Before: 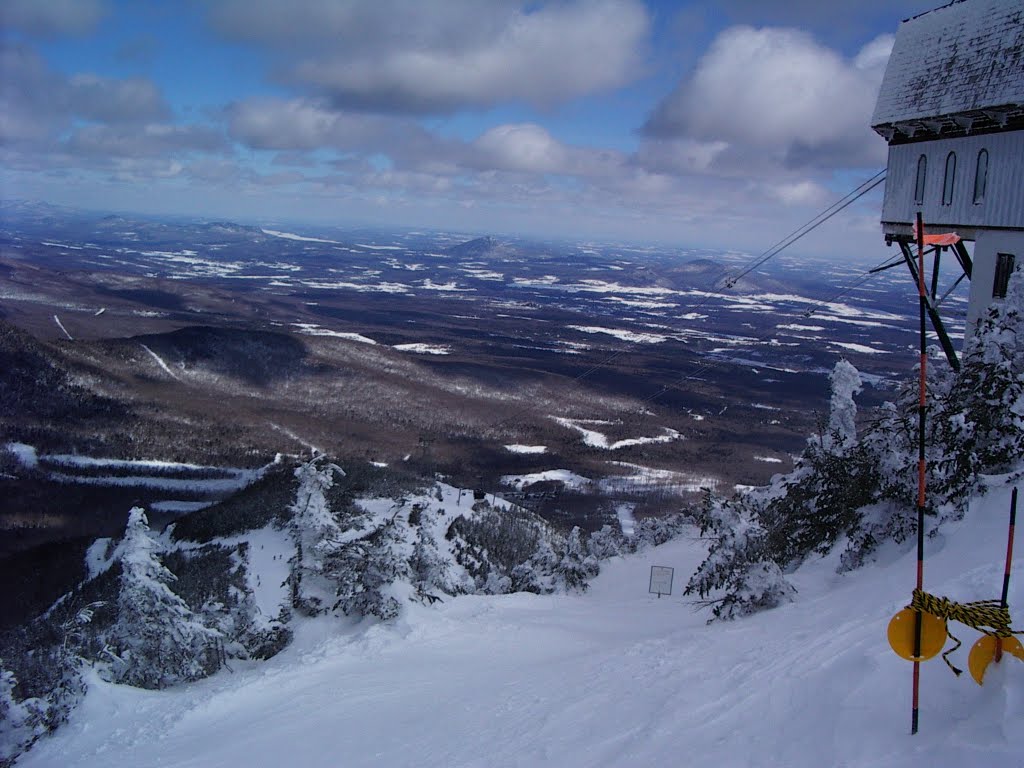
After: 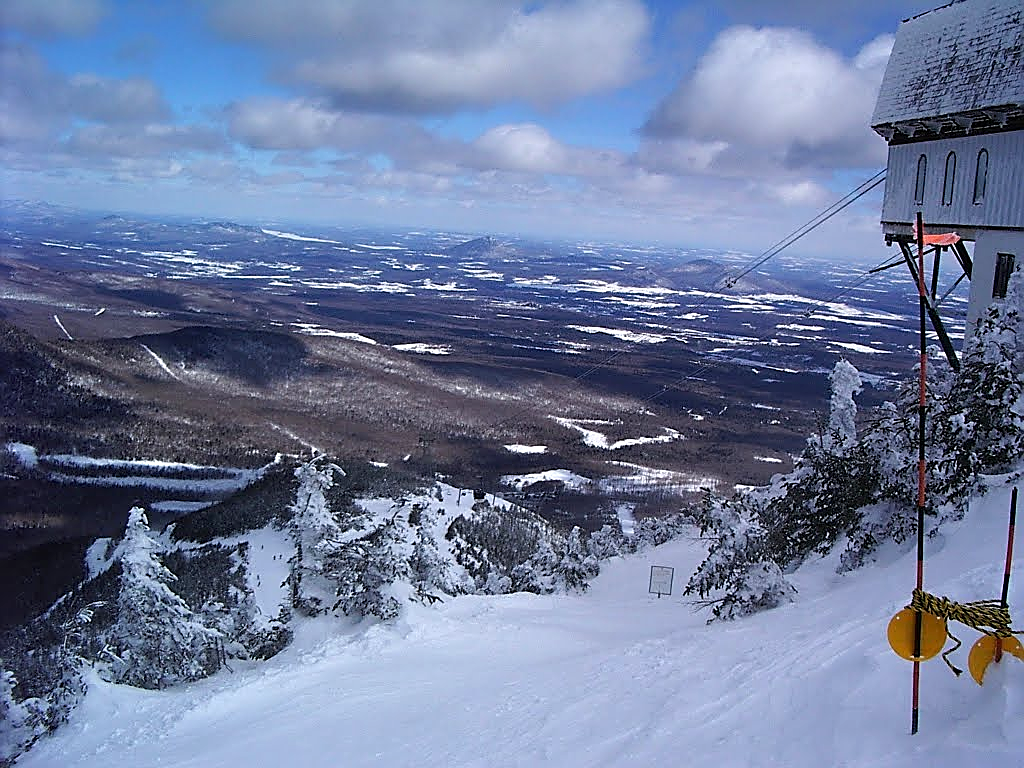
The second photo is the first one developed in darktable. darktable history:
sharpen: radius 1.362, amount 1.235, threshold 0.715
exposure: exposure 0.561 EV, compensate highlight preservation false
